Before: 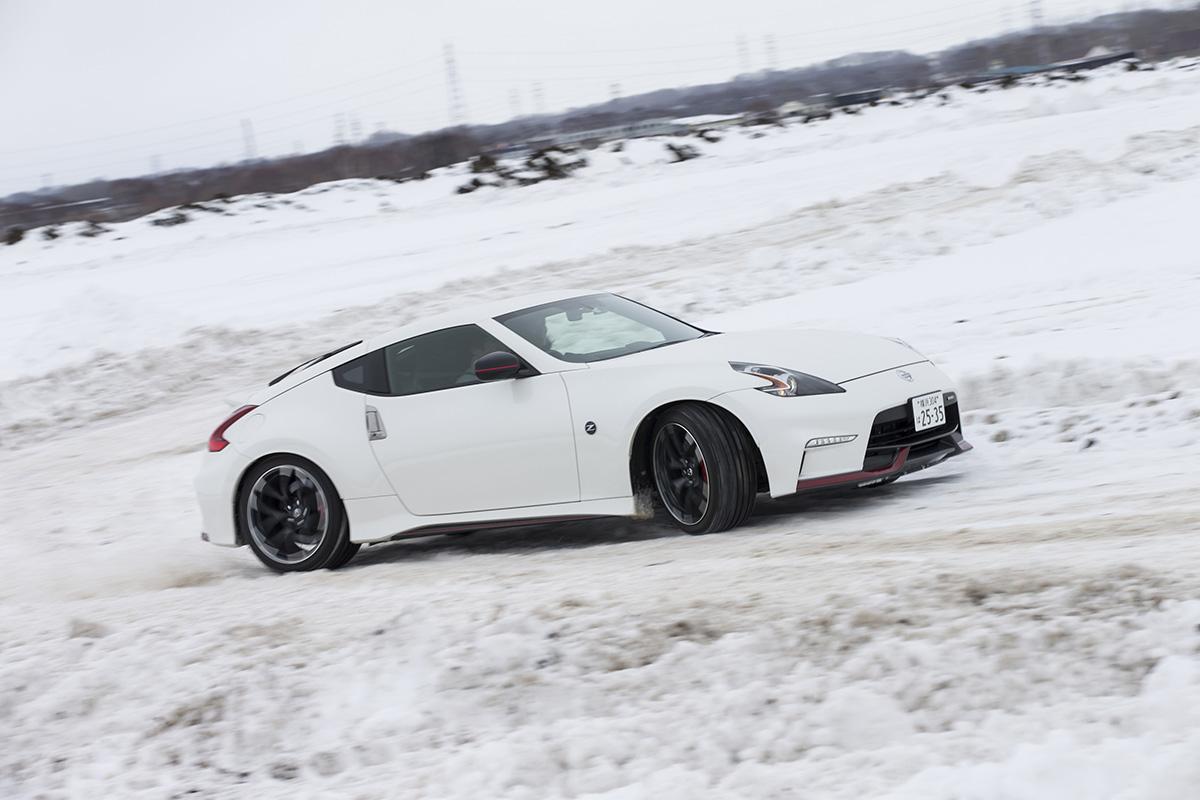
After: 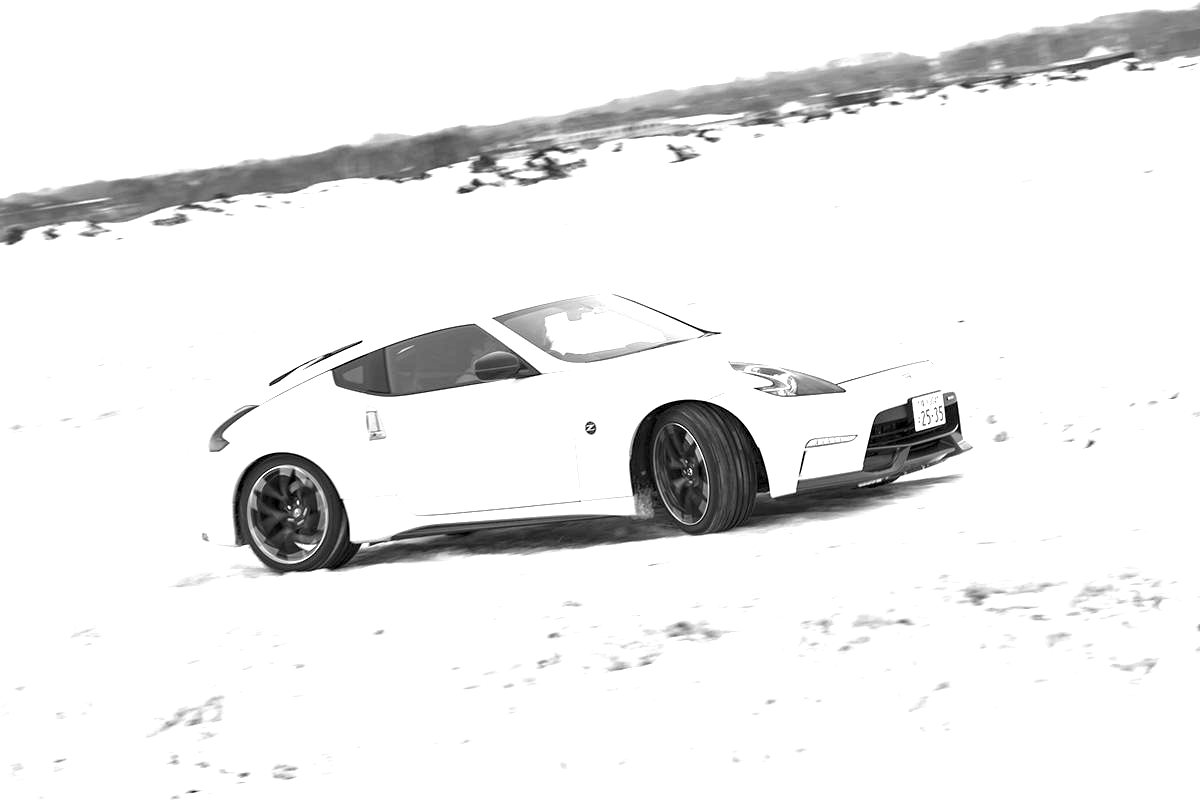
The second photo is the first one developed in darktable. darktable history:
haze removal: strength 0.12, distance 0.25, compatibility mode true, adaptive false
exposure: black level correction 0, exposure 1.45 EV, compensate exposure bias true, compensate highlight preservation false
local contrast: highlights 100%, shadows 100%, detail 120%, midtone range 0.2
monochrome: a 30.25, b 92.03
